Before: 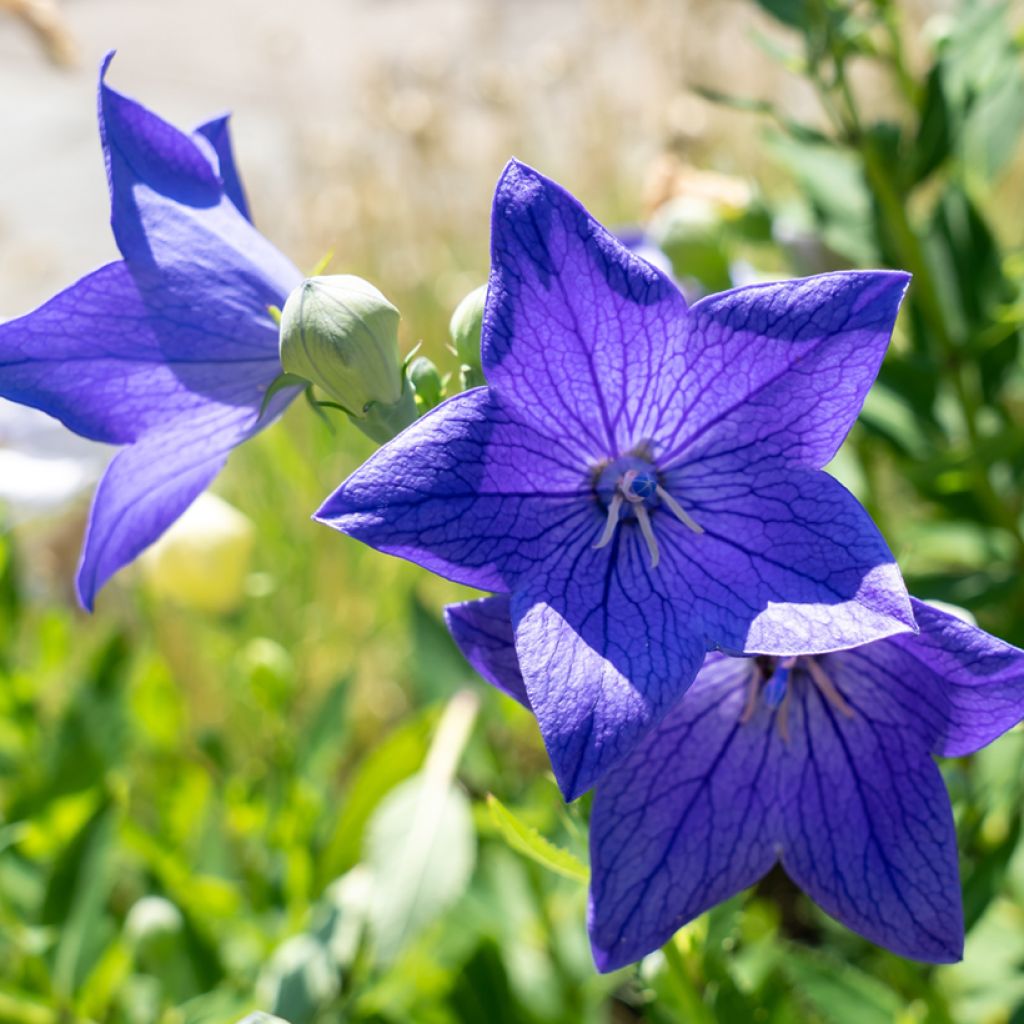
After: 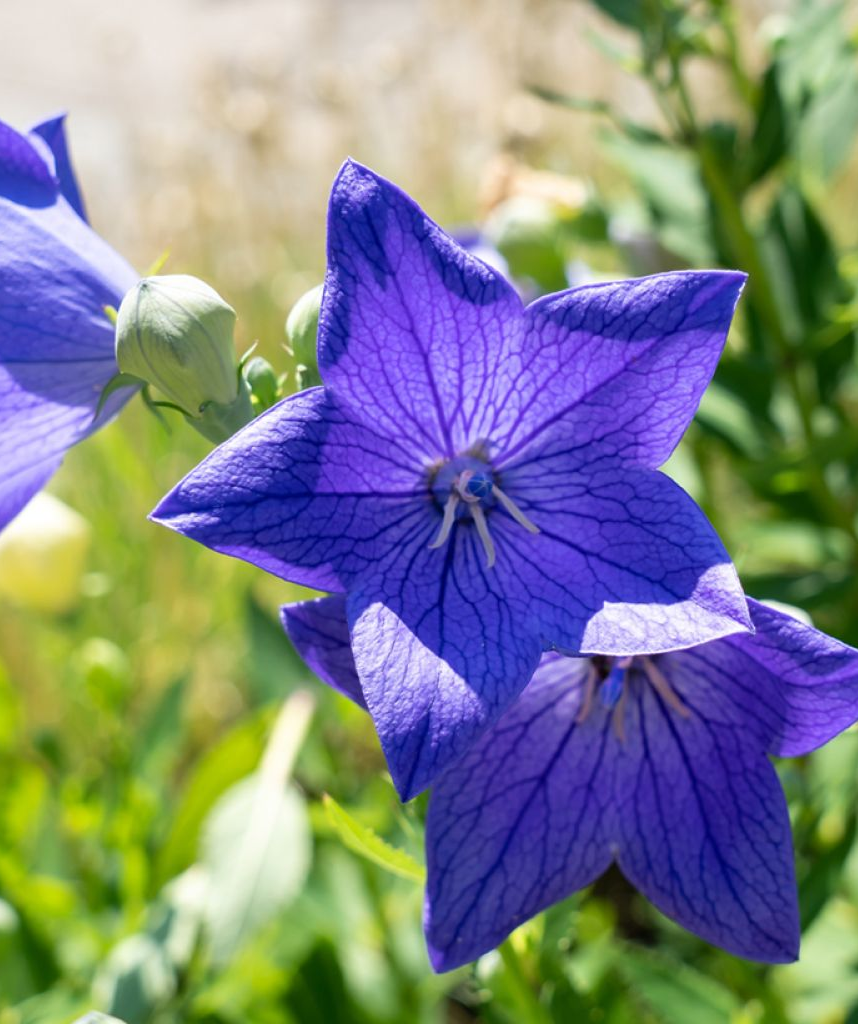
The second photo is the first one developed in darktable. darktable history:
crop: left 16.035%
